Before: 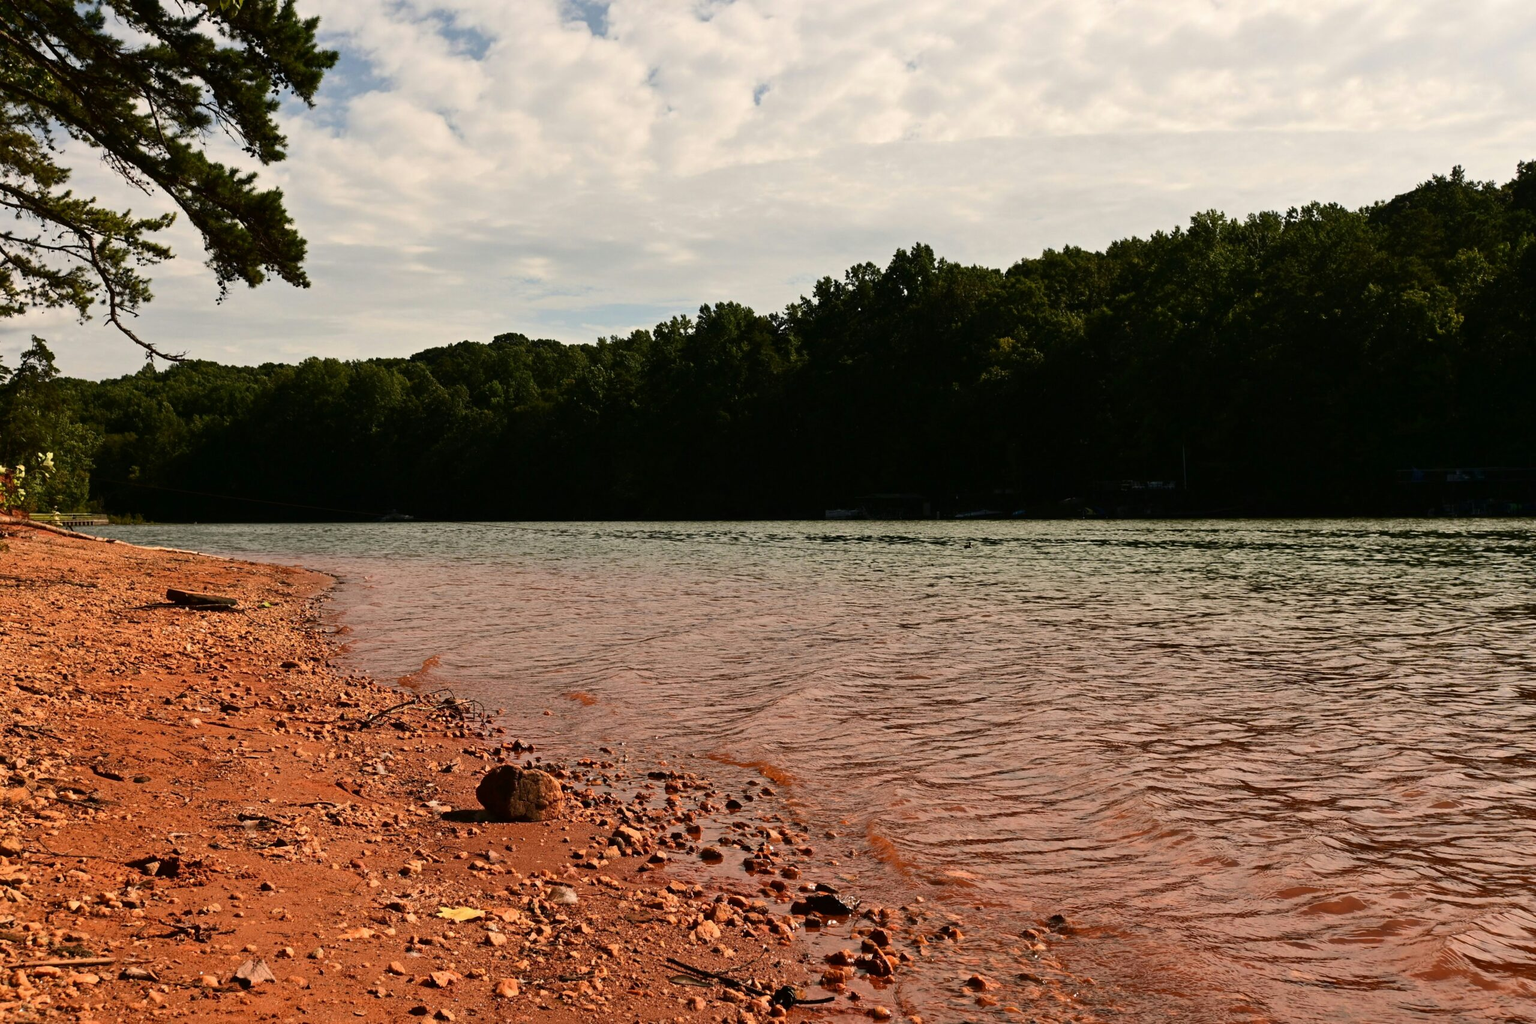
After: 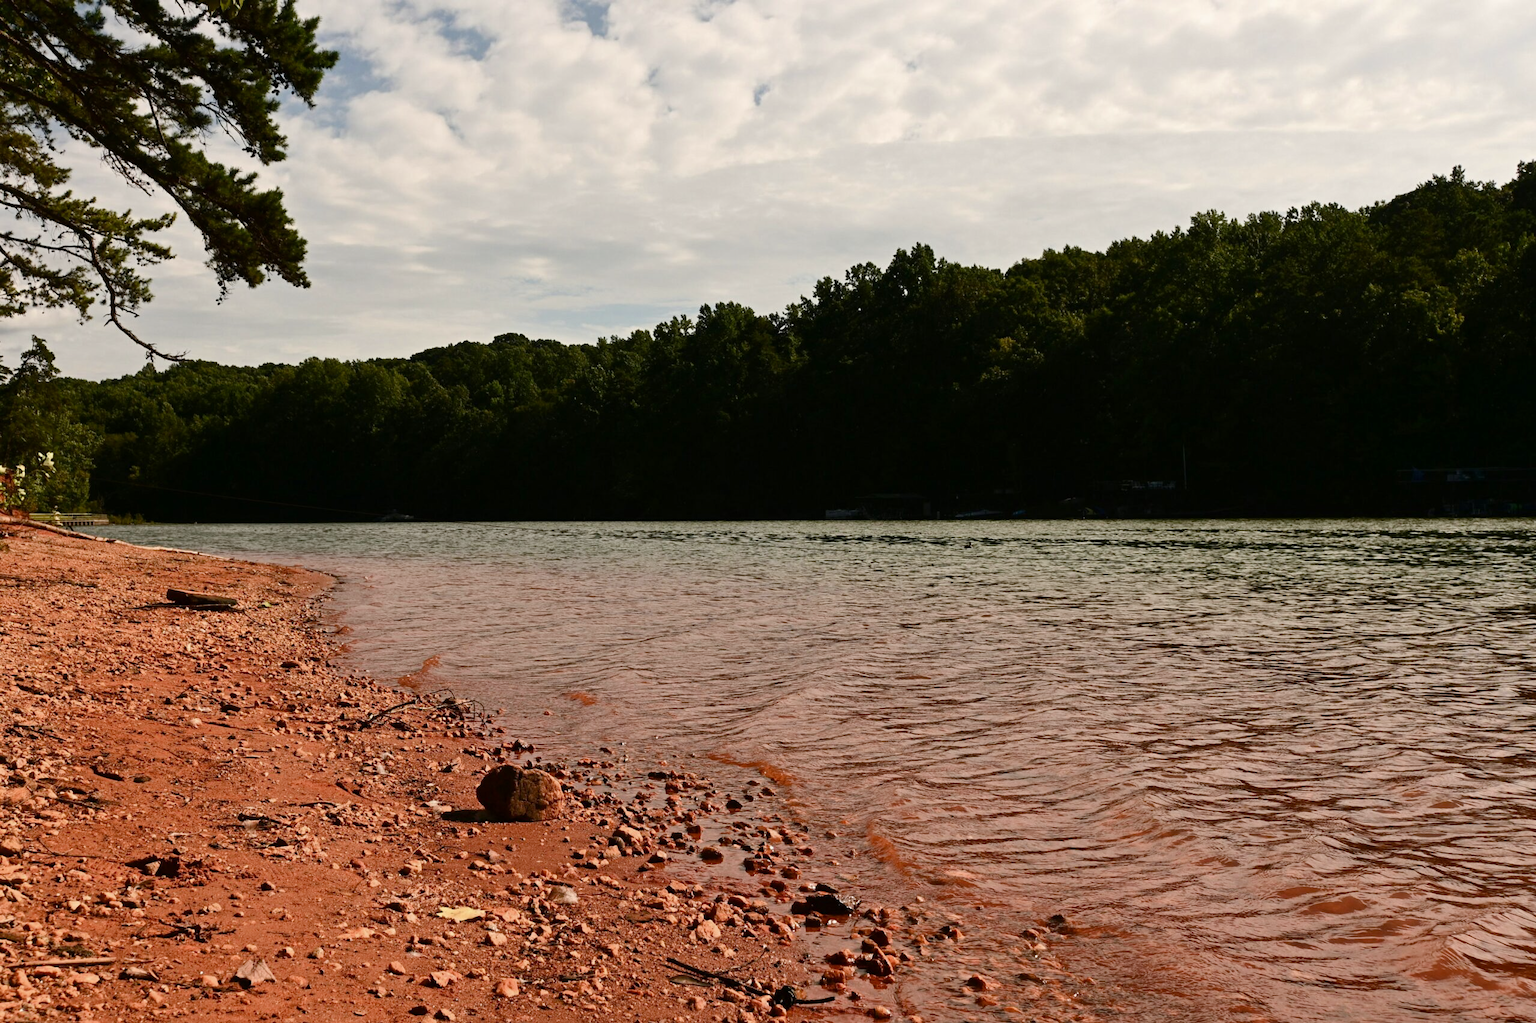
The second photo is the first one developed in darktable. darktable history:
color balance rgb: perceptual saturation grading › global saturation -0.017%, perceptual saturation grading › highlights -31.967%, perceptual saturation grading › mid-tones 5.142%, perceptual saturation grading › shadows 16.981%
